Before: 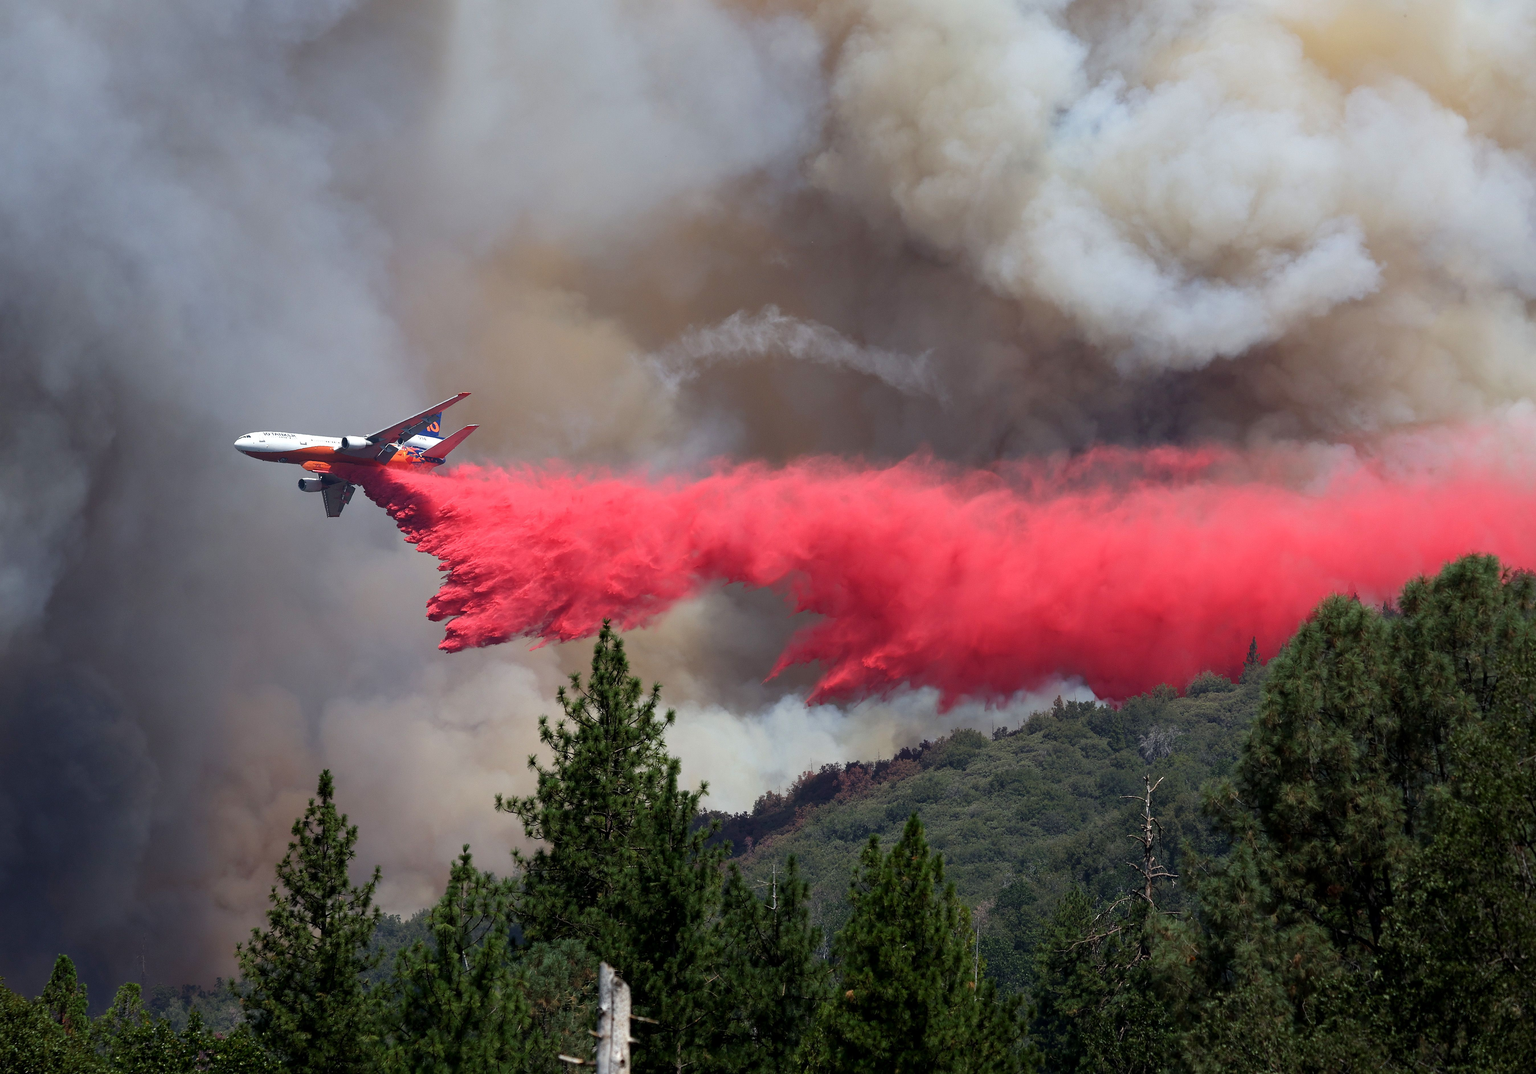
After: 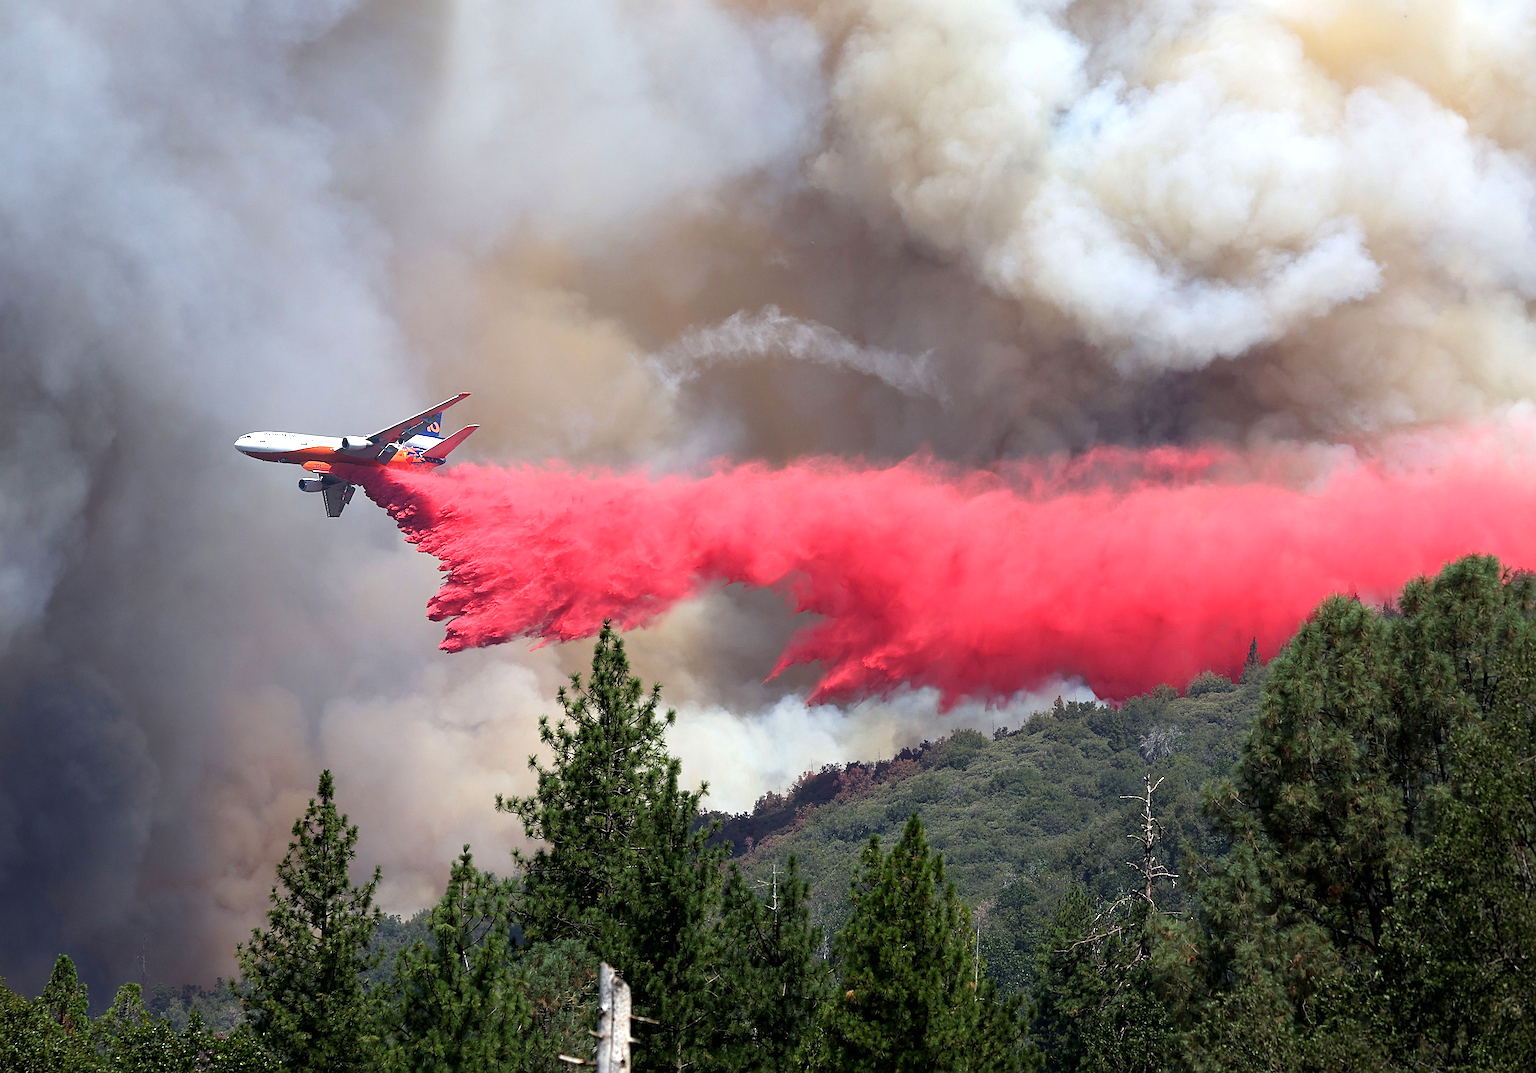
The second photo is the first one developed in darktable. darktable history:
exposure: black level correction 0, exposure 0.692 EV, compensate highlight preservation false
sharpen: radius 3.953
